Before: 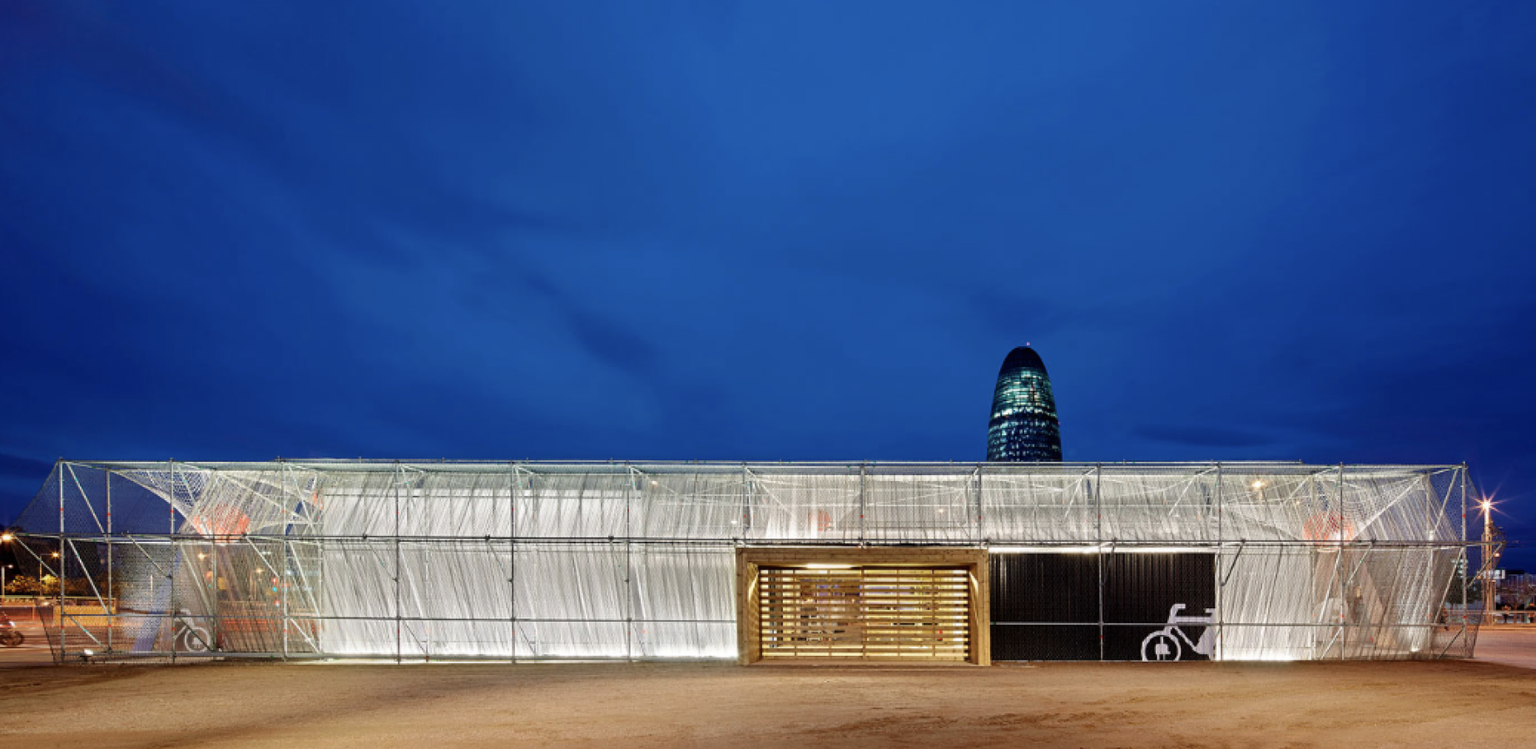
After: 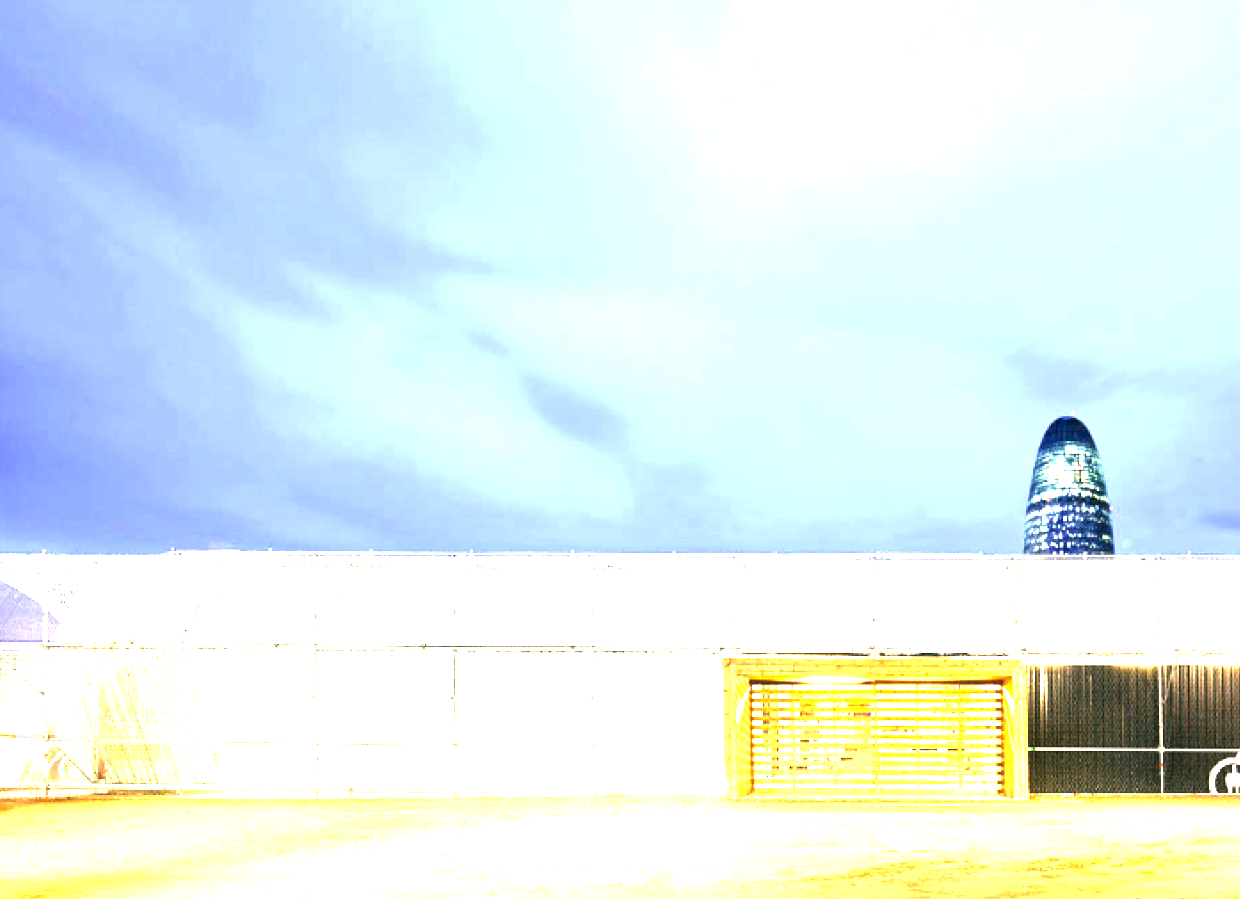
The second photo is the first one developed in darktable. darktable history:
crop and rotate: left 8.798%, right 23.978%
color correction: highlights a* 4.71, highlights b* 23.7, shadows a* -16.32, shadows b* 3.84
exposure: black level correction 0, exposure 3.958 EV, compensate exposure bias true, compensate highlight preservation false
